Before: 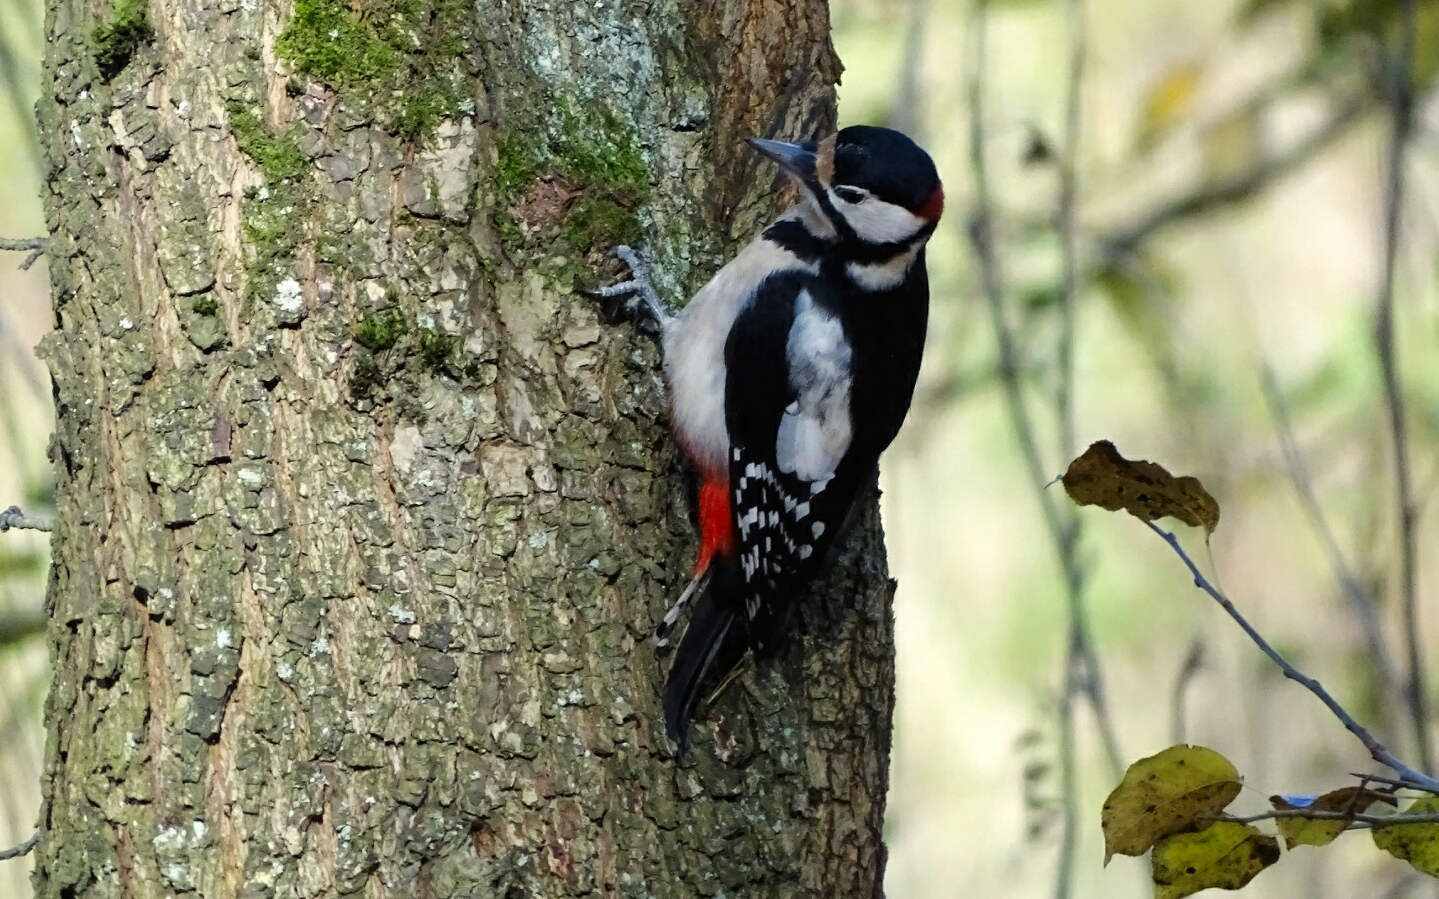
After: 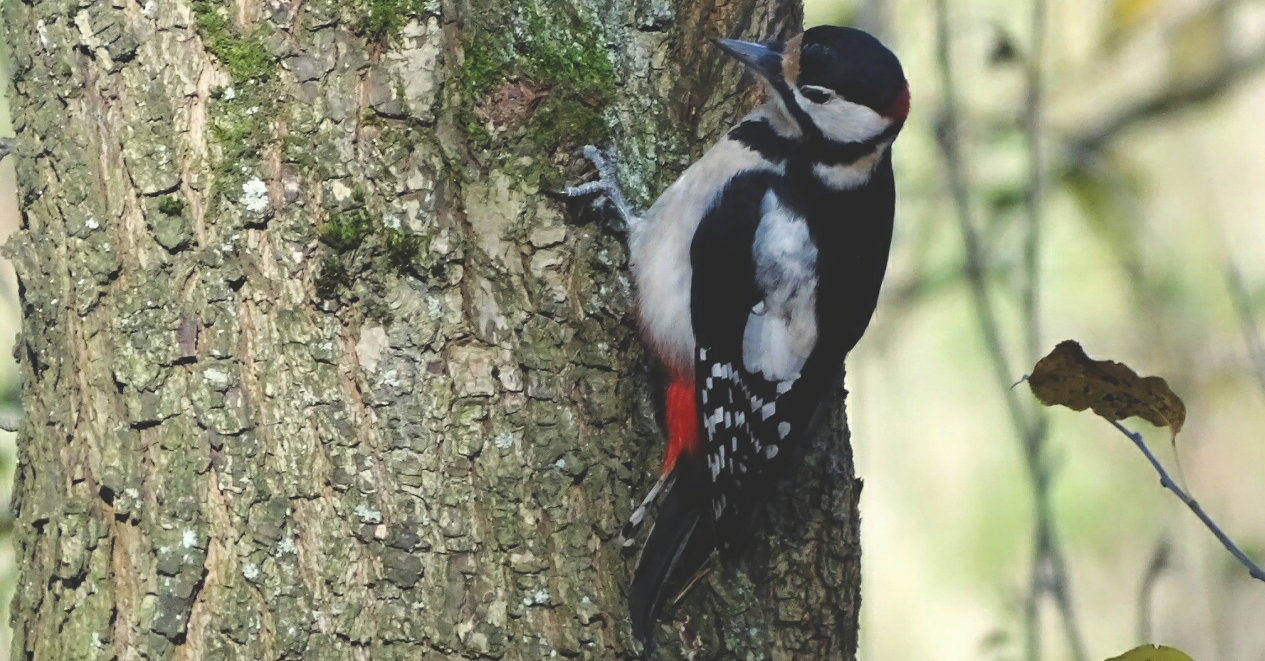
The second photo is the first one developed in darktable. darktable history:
crop and rotate: left 2.425%, top 11.305%, right 9.6%, bottom 15.08%
exposure: black level correction -0.023, exposure -0.039 EV, compensate highlight preservation false
